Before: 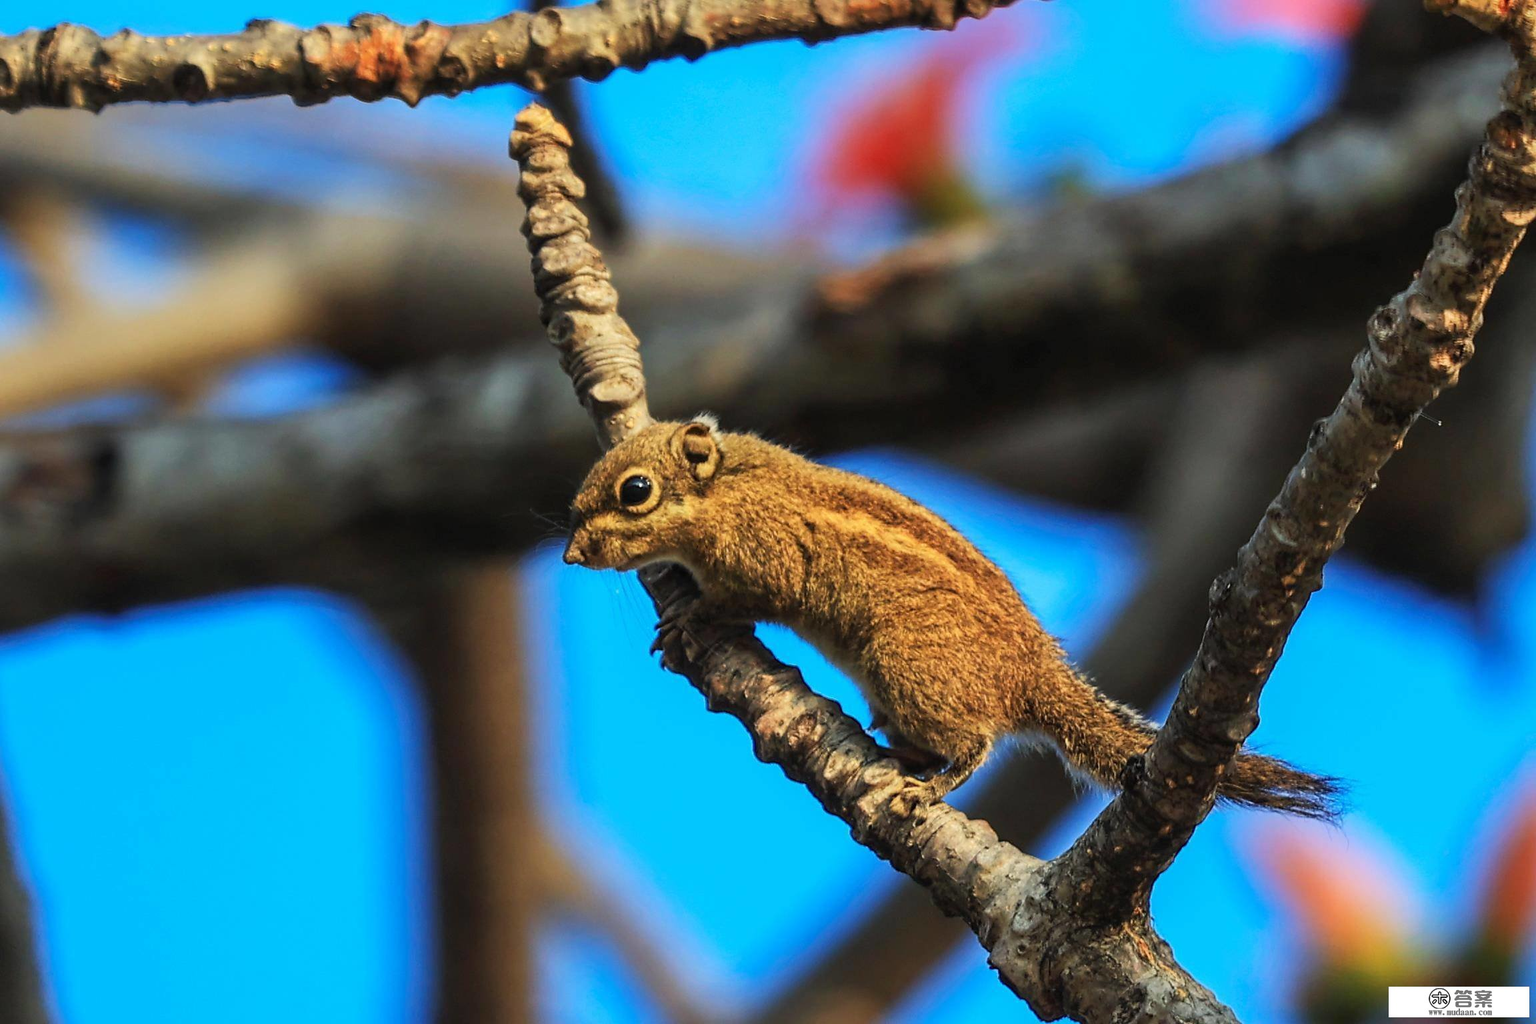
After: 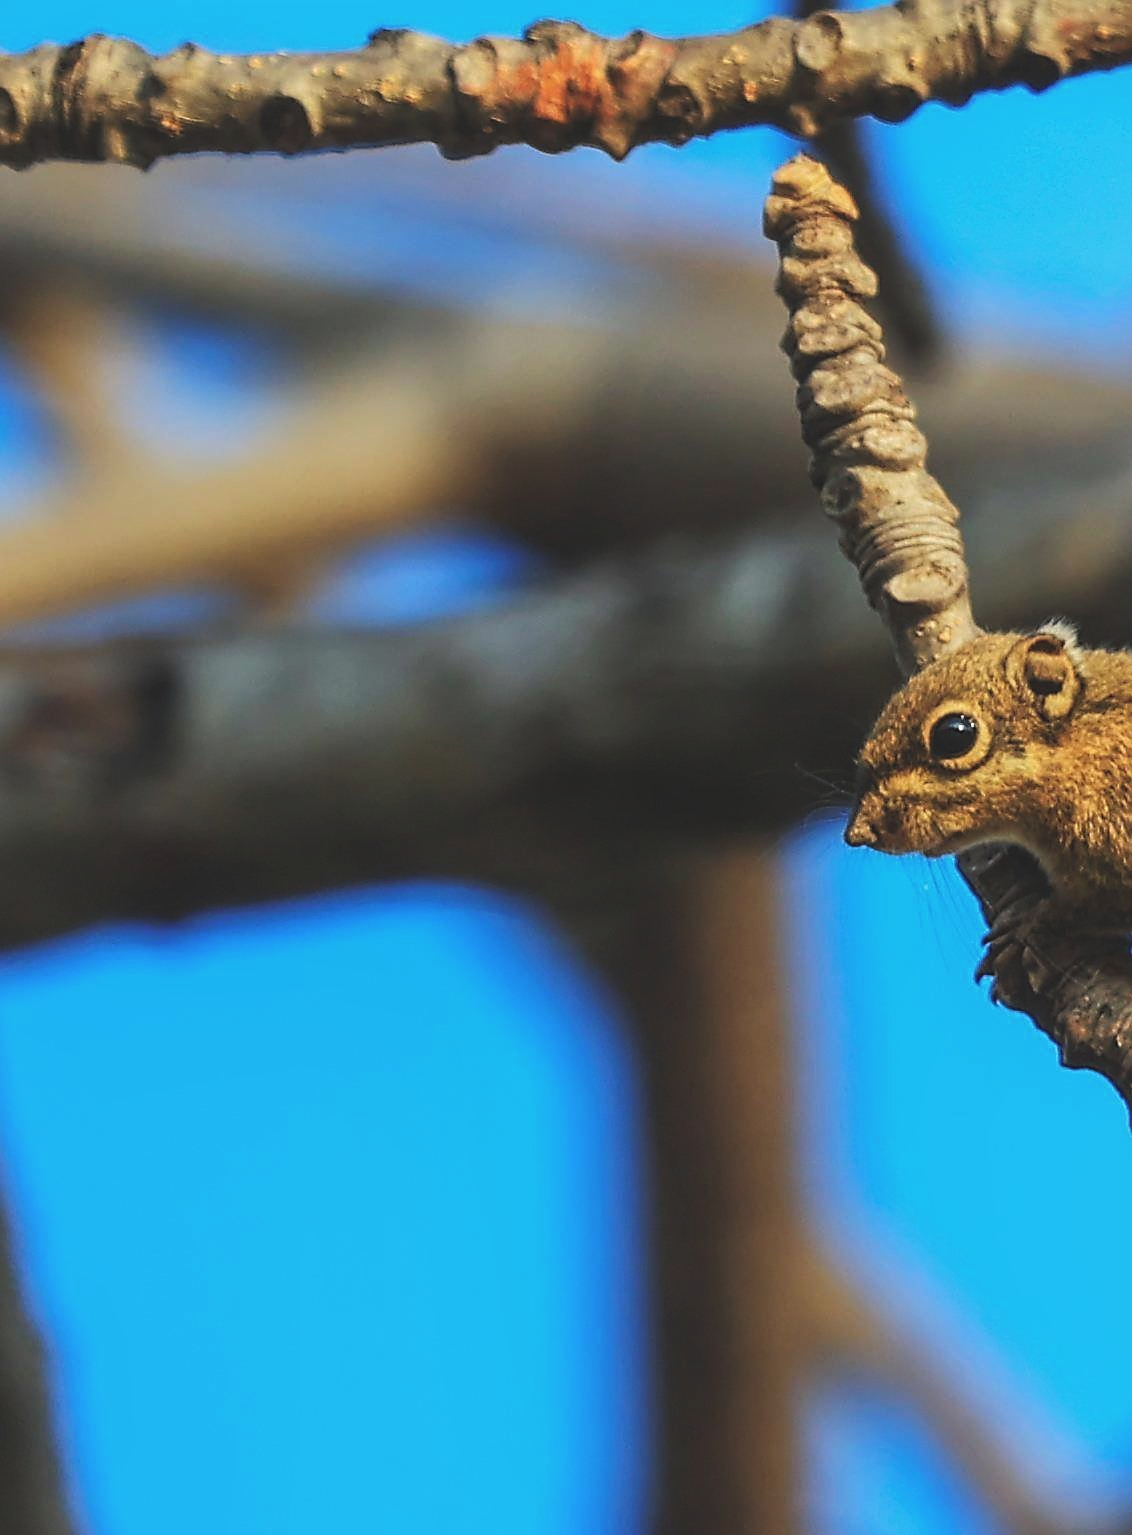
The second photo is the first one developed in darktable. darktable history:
sharpen: on, module defaults
local contrast: mode bilateral grid, contrast 100, coarseness 100, detail 91%, midtone range 0.2
exposure: black level correction -0.015, exposure -0.125 EV, compensate highlight preservation false
crop and rotate: left 0%, top 0%, right 50.845%
